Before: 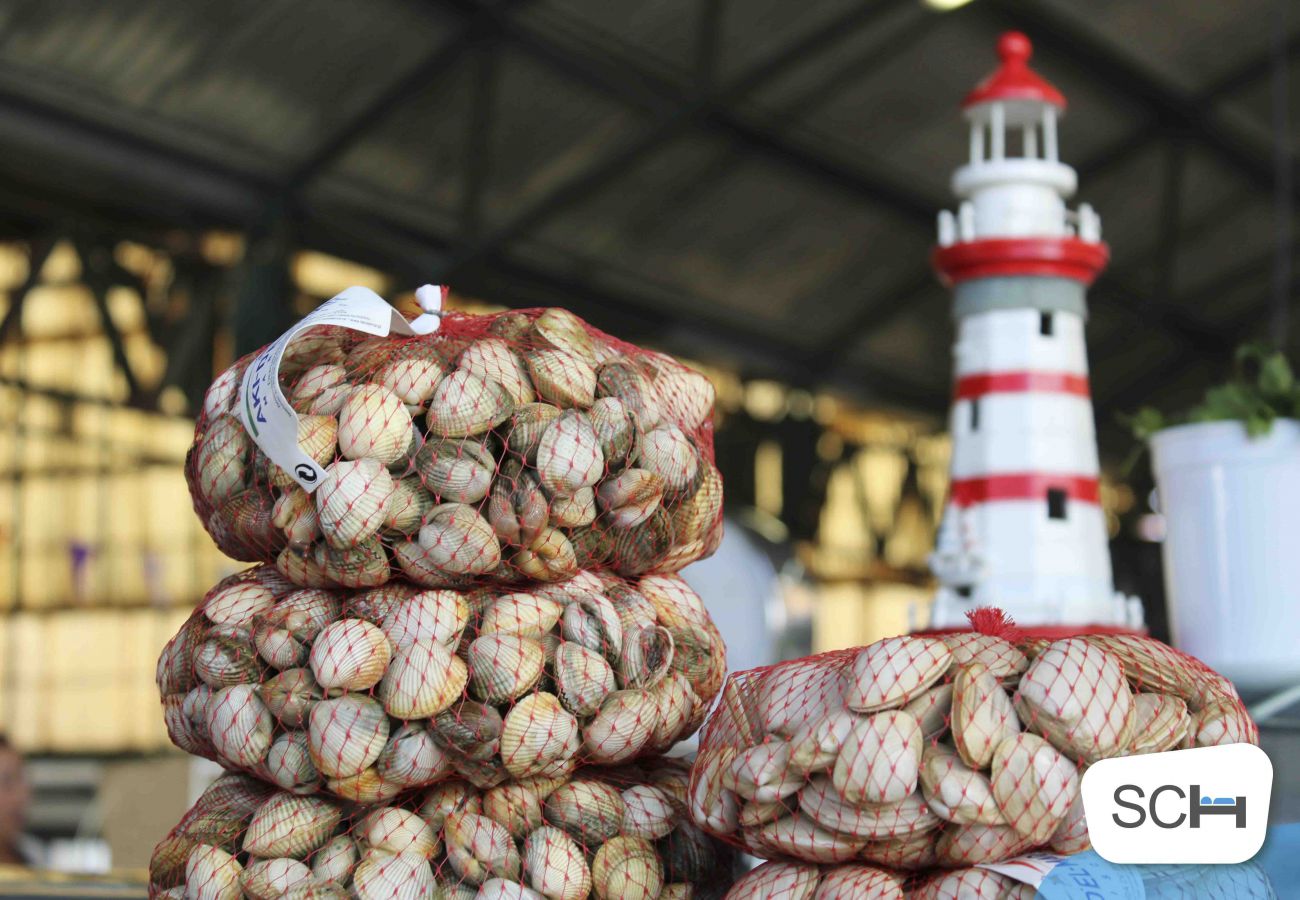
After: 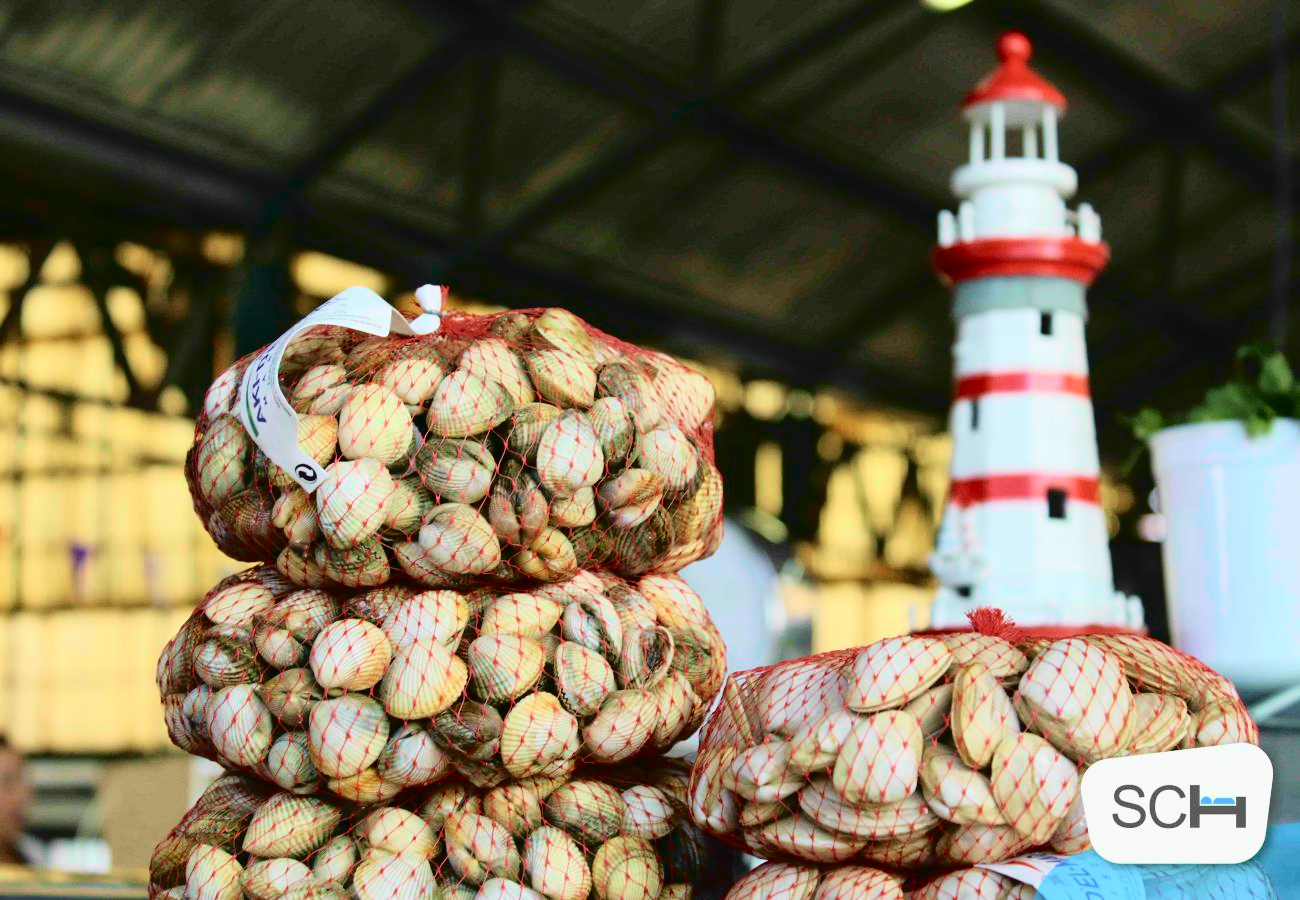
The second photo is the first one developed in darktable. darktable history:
tone curve: curves: ch0 [(0, 0.014) (0.17, 0.099) (0.392, 0.438) (0.725, 0.828) (0.872, 0.918) (1, 0.981)]; ch1 [(0, 0) (0.402, 0.36) (0.488, 0.466) (0.5, 0.499) (0.515, 0.515) (0.574, 0.595) (0.619, 0.65) (0.701, 0.725) (1, 1)]; ch2 [(0, 0) (0.432, 0.422) (0.486, 0.49) (0.503, 0.503) (0.523, 0.554) (0.562, 0.606) (0.644, 0.694) (0.717, 0.753) (1, 0.991)], color space Lab, independent channels
